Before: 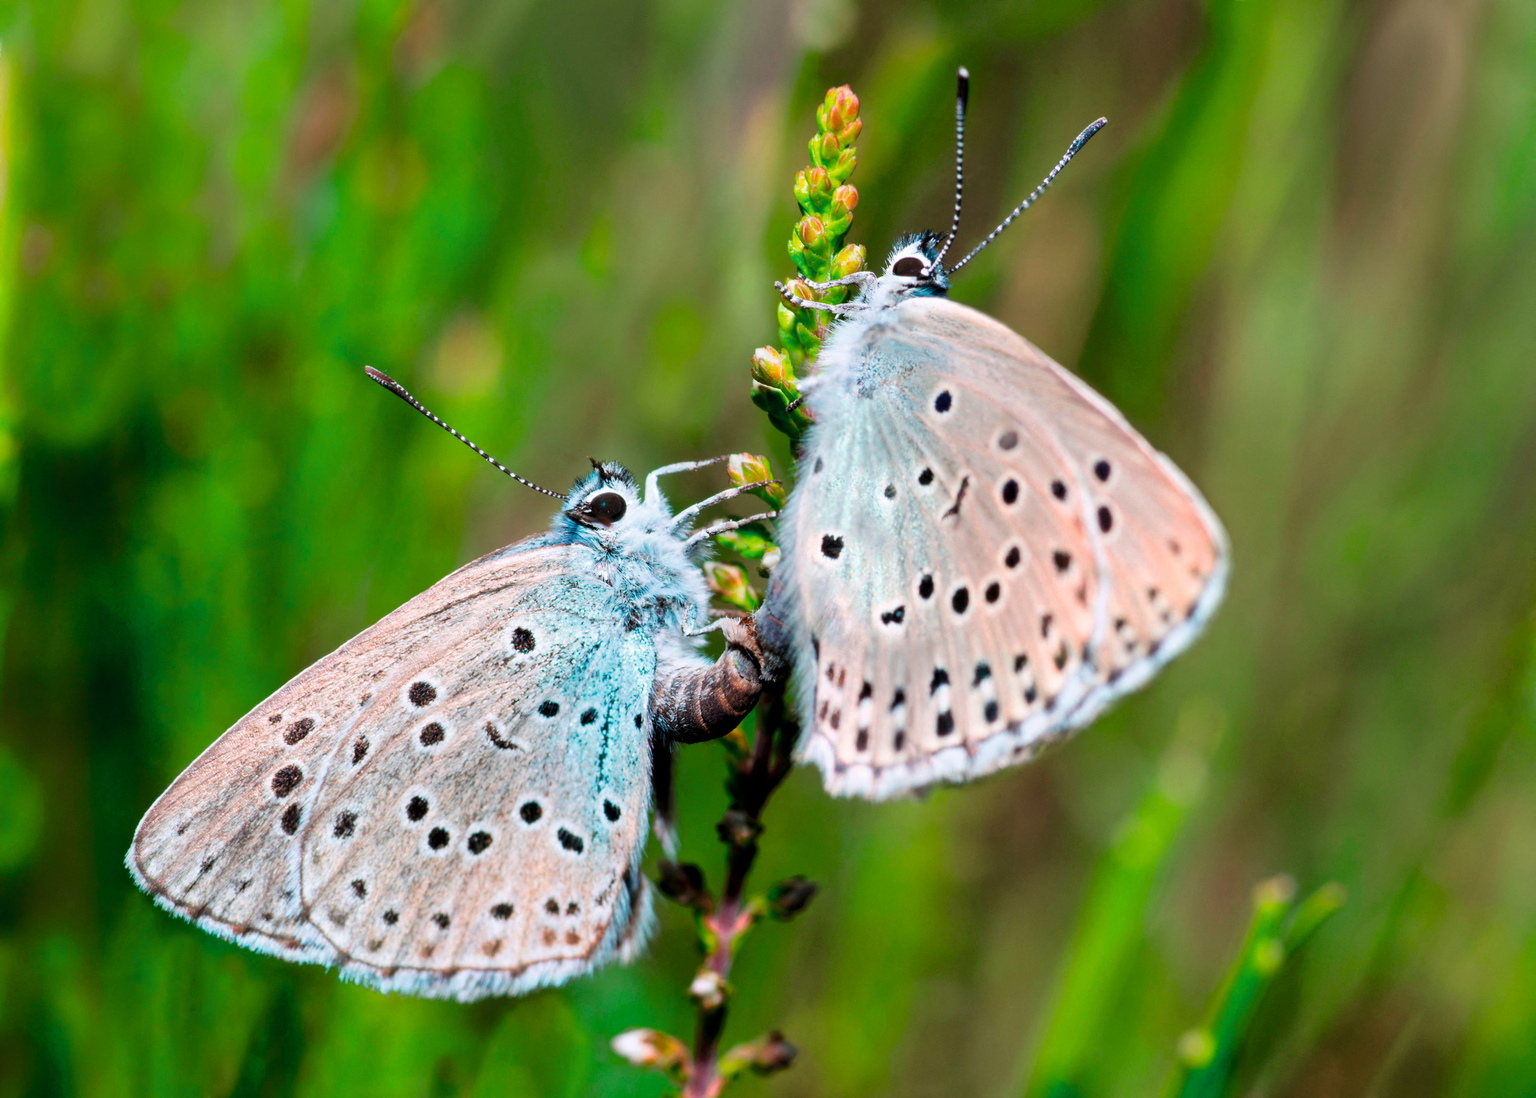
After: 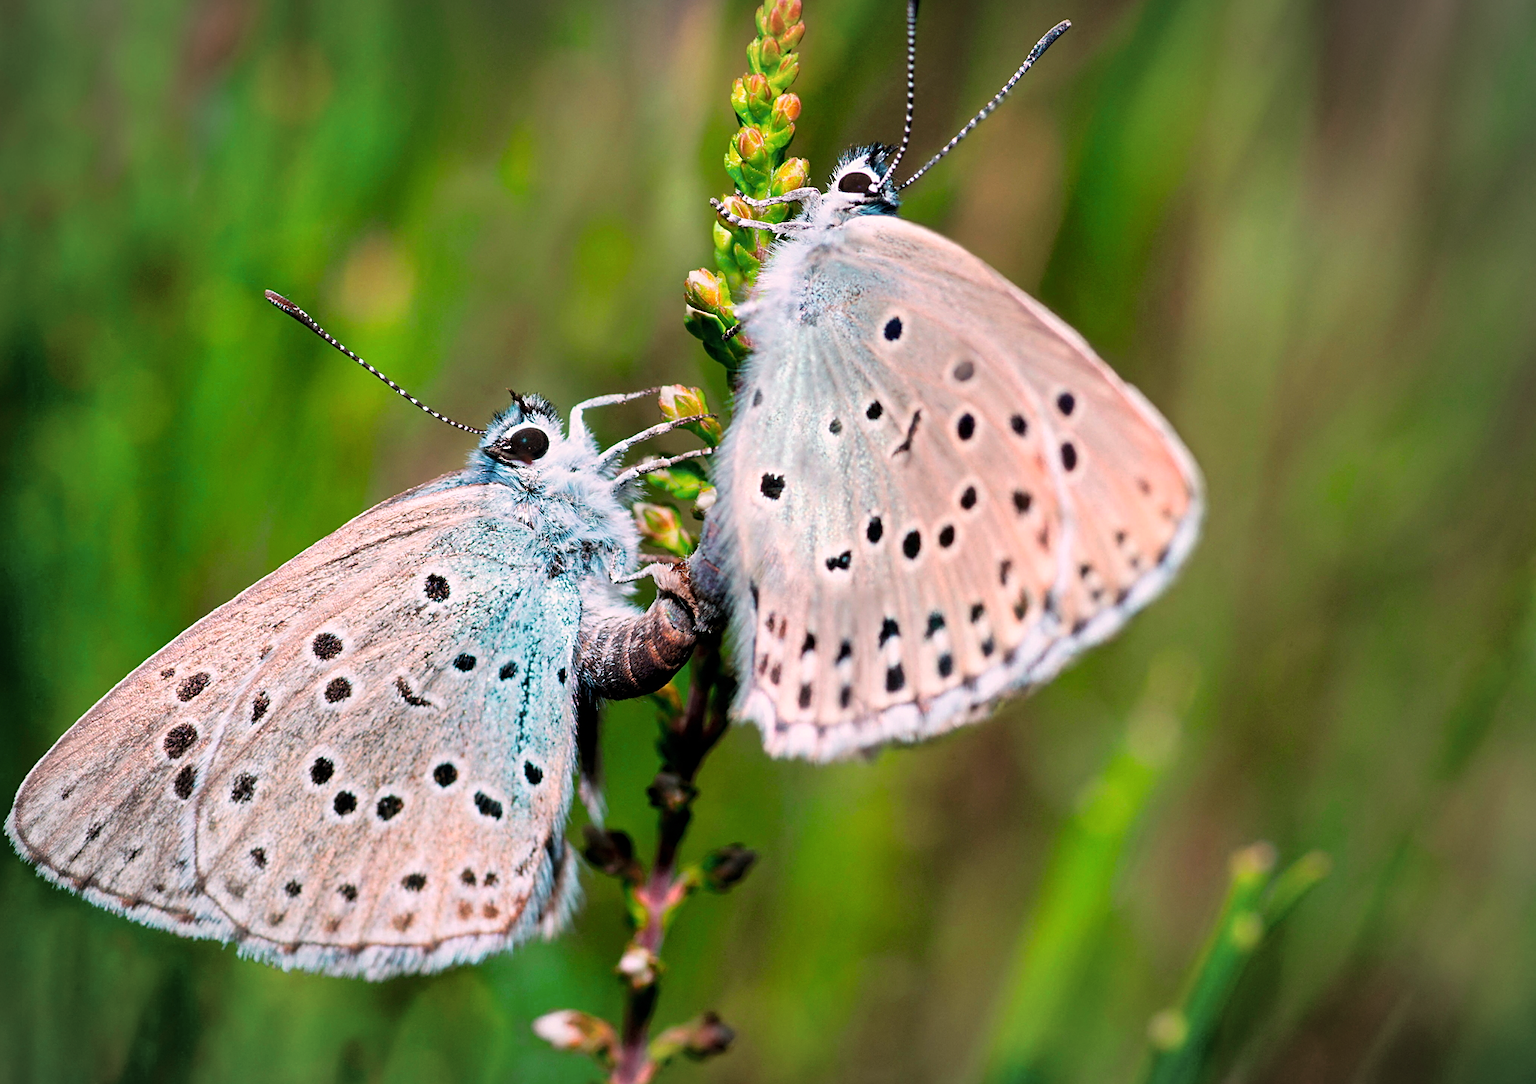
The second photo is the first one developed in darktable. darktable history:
color correction: highlights a* 7.98, highlights b* 3.85
sharpen: on, module defaults
vignetting: fall-off start 81.48%, fall-off radius 62.09%, automatic ratio true, width/height ratio 1.413
crop and rotate: left 7.899%, top 9.007%
contrast brightness saturation: saturation -0.044
